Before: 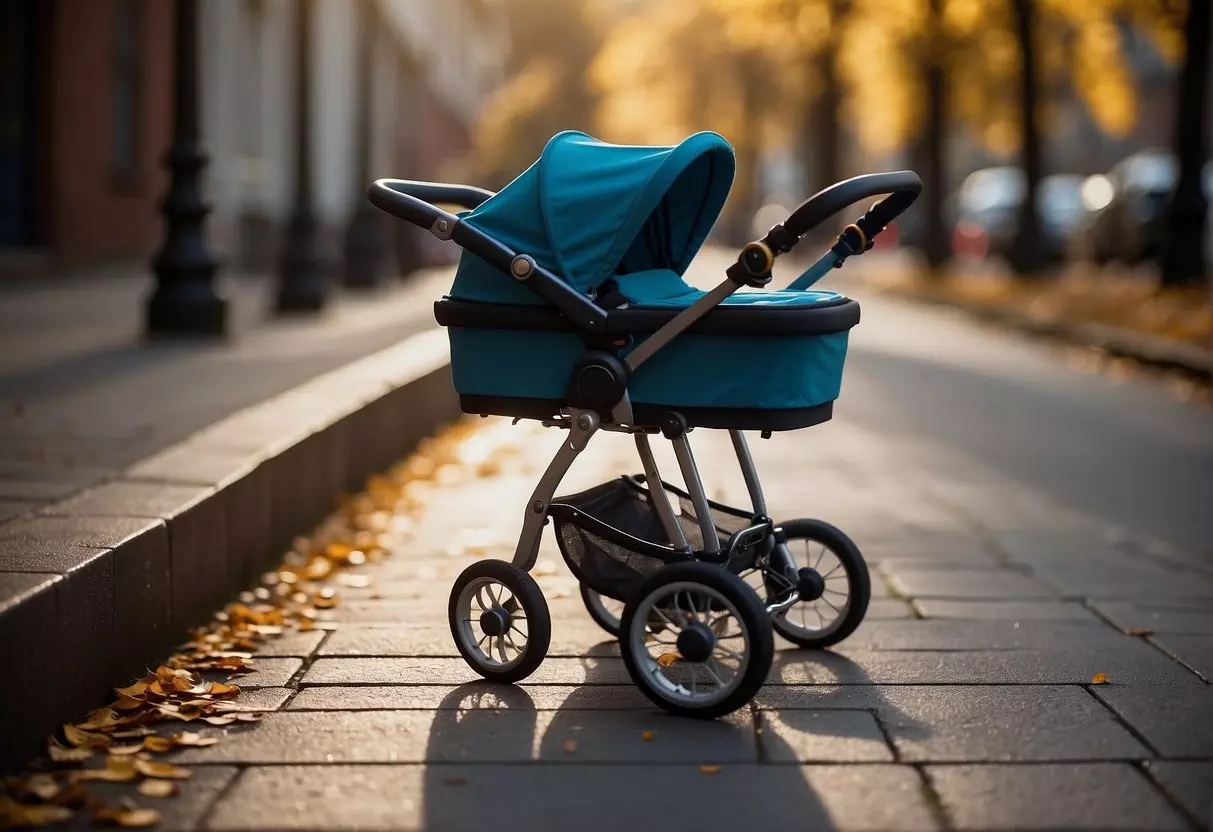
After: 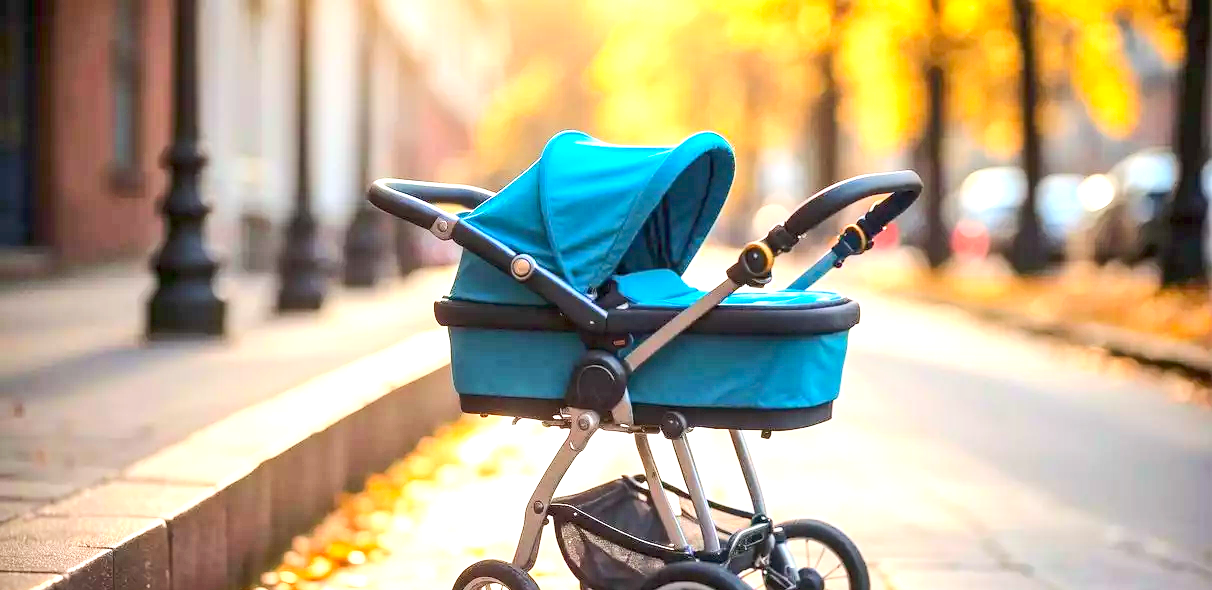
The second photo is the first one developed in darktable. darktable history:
crop: right 0%, bottom 29.084%
contrast brightness saturation: contrast 0.201, brightness 0.155, saturation 0.228
local contrast: on, module defaults
exposure: exposure 1.256 EV, compensate highlight preservation false
tone equalizer: -8 EV 1.02 EV, -7 EV 1.04 EV, -6 EV 0.964 EV, -5 EV 0.996 EV, -4 EV 1.04 EV, -3 EV 0.717 EV, -2 EV 0.516 EV, -1 EV 0.275 EV, edges refinement/feathering 500, mask exposure compensation -1.57 EV, preserve details no
